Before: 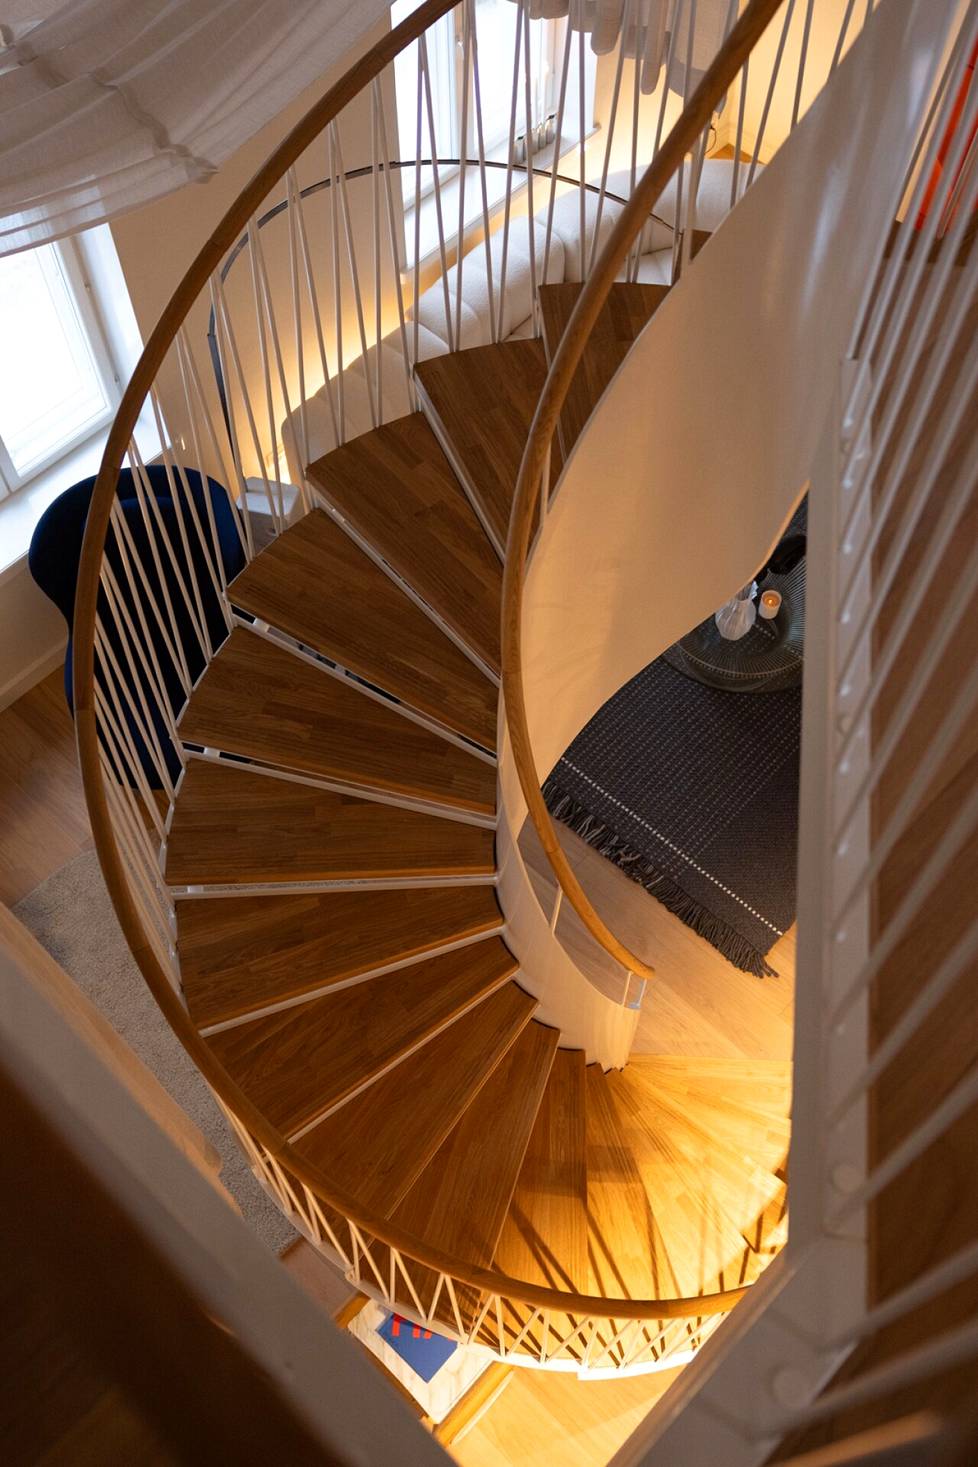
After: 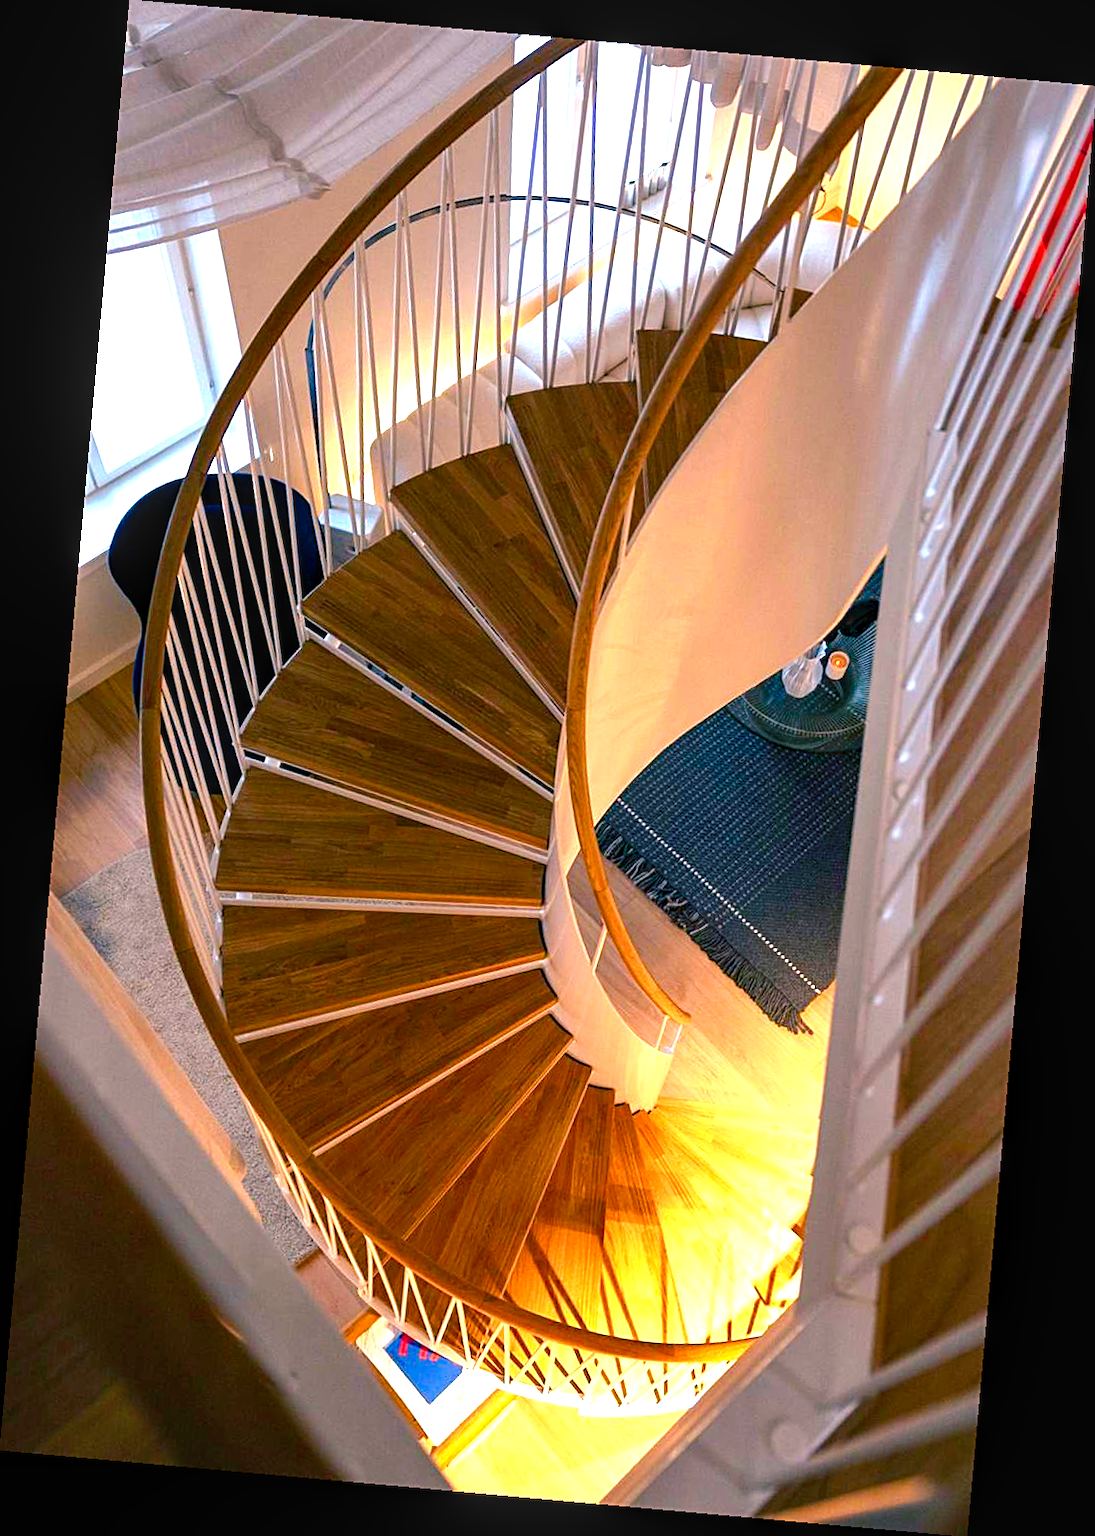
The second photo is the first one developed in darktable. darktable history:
color calibration: output R [0.972, 0.068, -0.094, 0], output G [-0.178, 1.216, -0.086, 0], output B [0.095, -0.136, 0.98, 0], illuminant custom, x 0.371, y 0.381, temperature 4283.16 K
color balance rgb: shadows lift › luminance -28.76%, shadows lift › chroma 10%, shadows lift › hue 230°, power › chroma 0.5%, power › hue 215°, highlights gain › luminance 7.14%, highlights gain › chroma 1%, highlights gain › hue 50°, global offset › luminance -0.29%, global offset › hue 260°, perceptual saturation grading › global saturation 20%, perceptual saturation grading › highlights -13.92%, perceptual saturation grading › shadows 50%
sharpen: on, module defaults
contrast equalizer: y [[0.5 ×4, 0.483, 0.43], [0.5 ×6], [0.5 ×6], [0 ×6], [0 ×6]]
local contrast: on, module defaults
exposure: black level correction 0, exposure 1.2 EV, compensate exposure bias true, compensate highlight preservation false
rotate and perspective: rotation 5.12°, automatic cropping off
